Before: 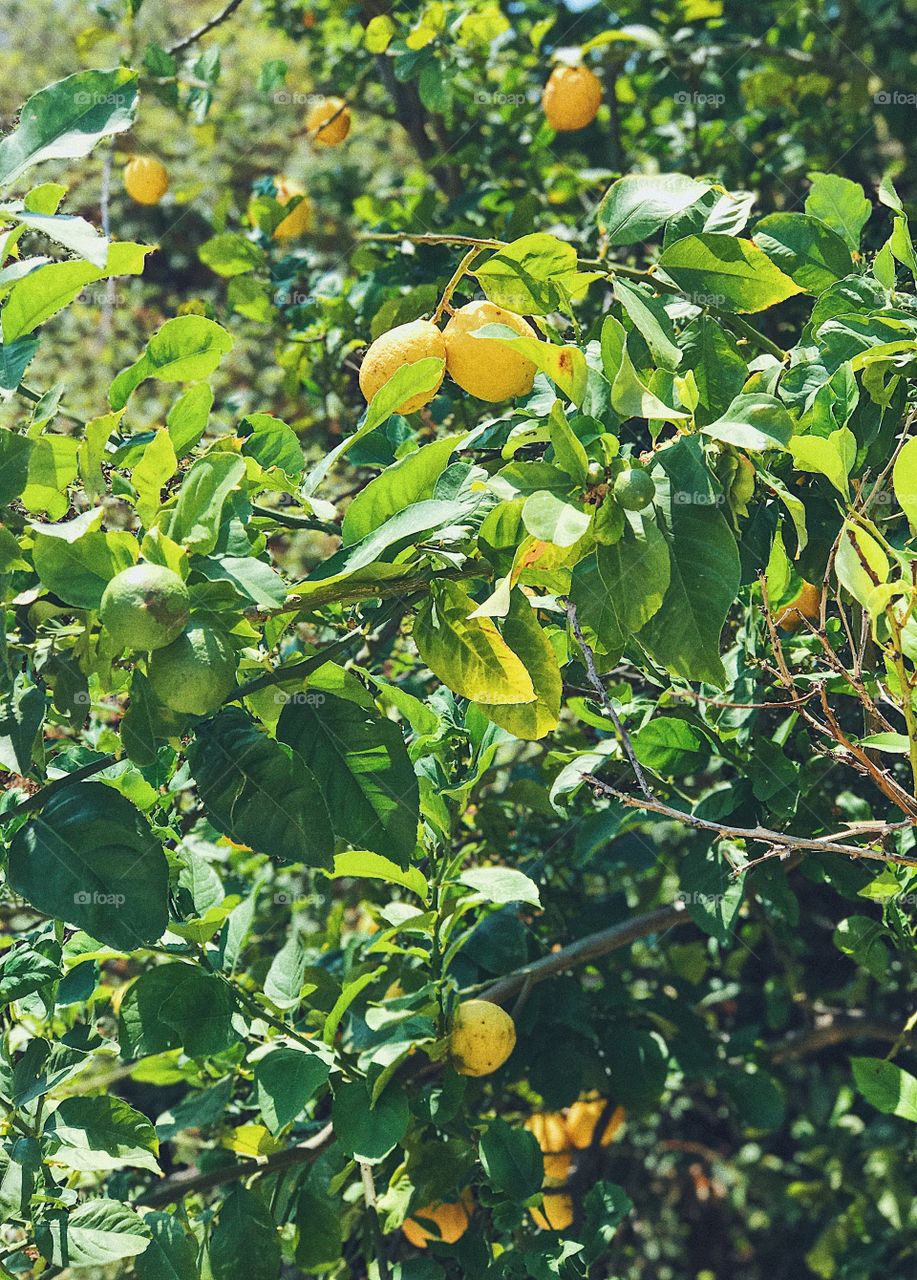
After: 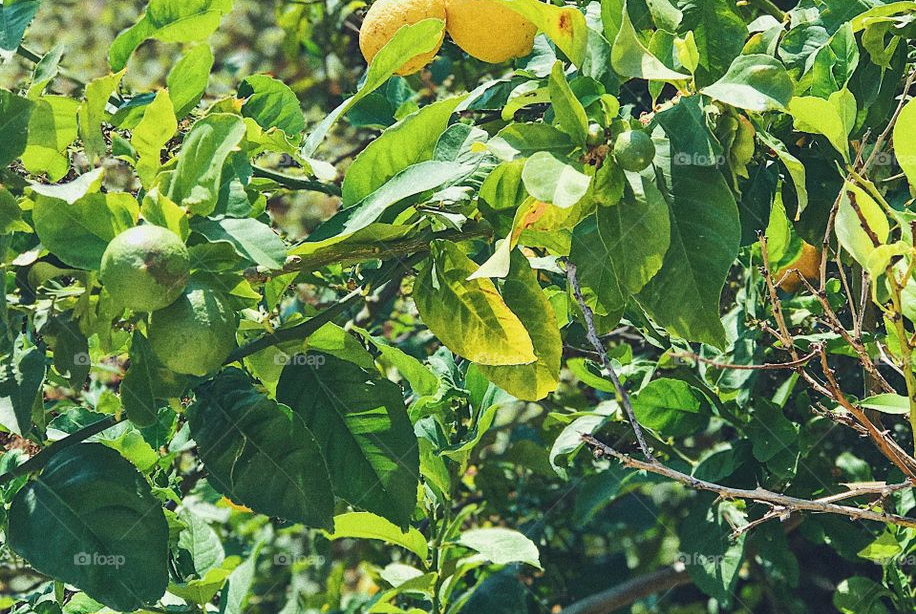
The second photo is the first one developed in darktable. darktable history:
crop and rotate: top 26.537%, bottom 25.476%
